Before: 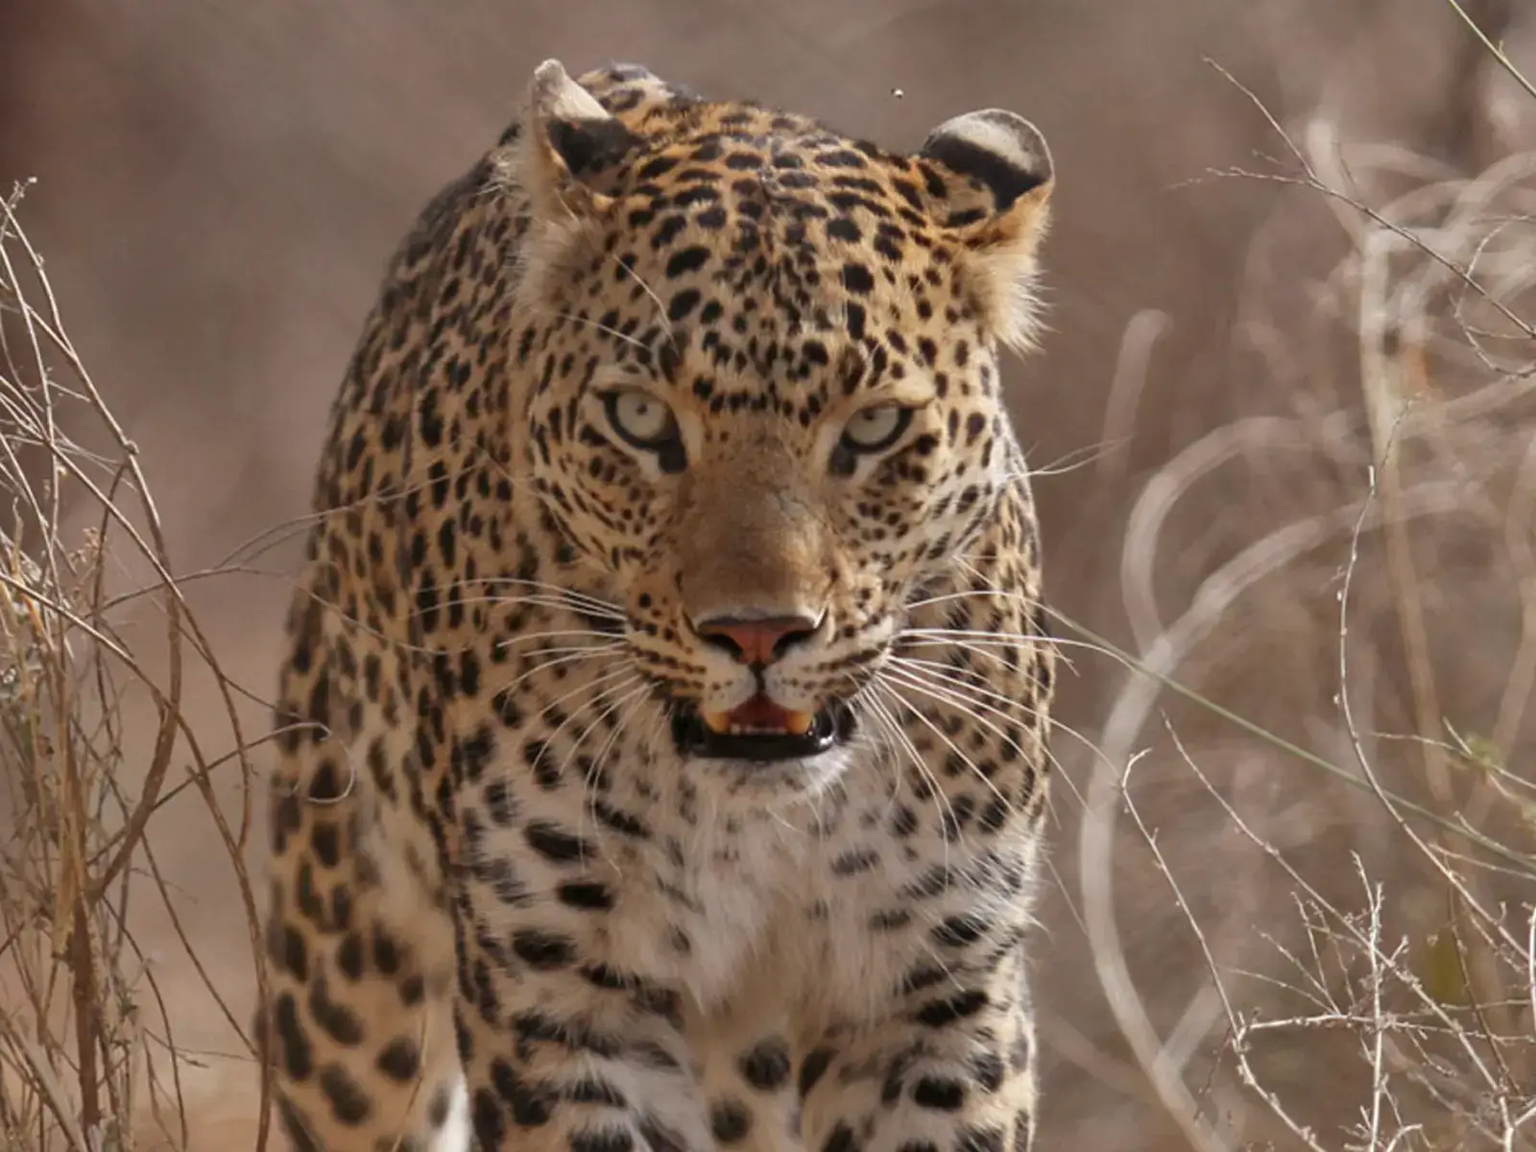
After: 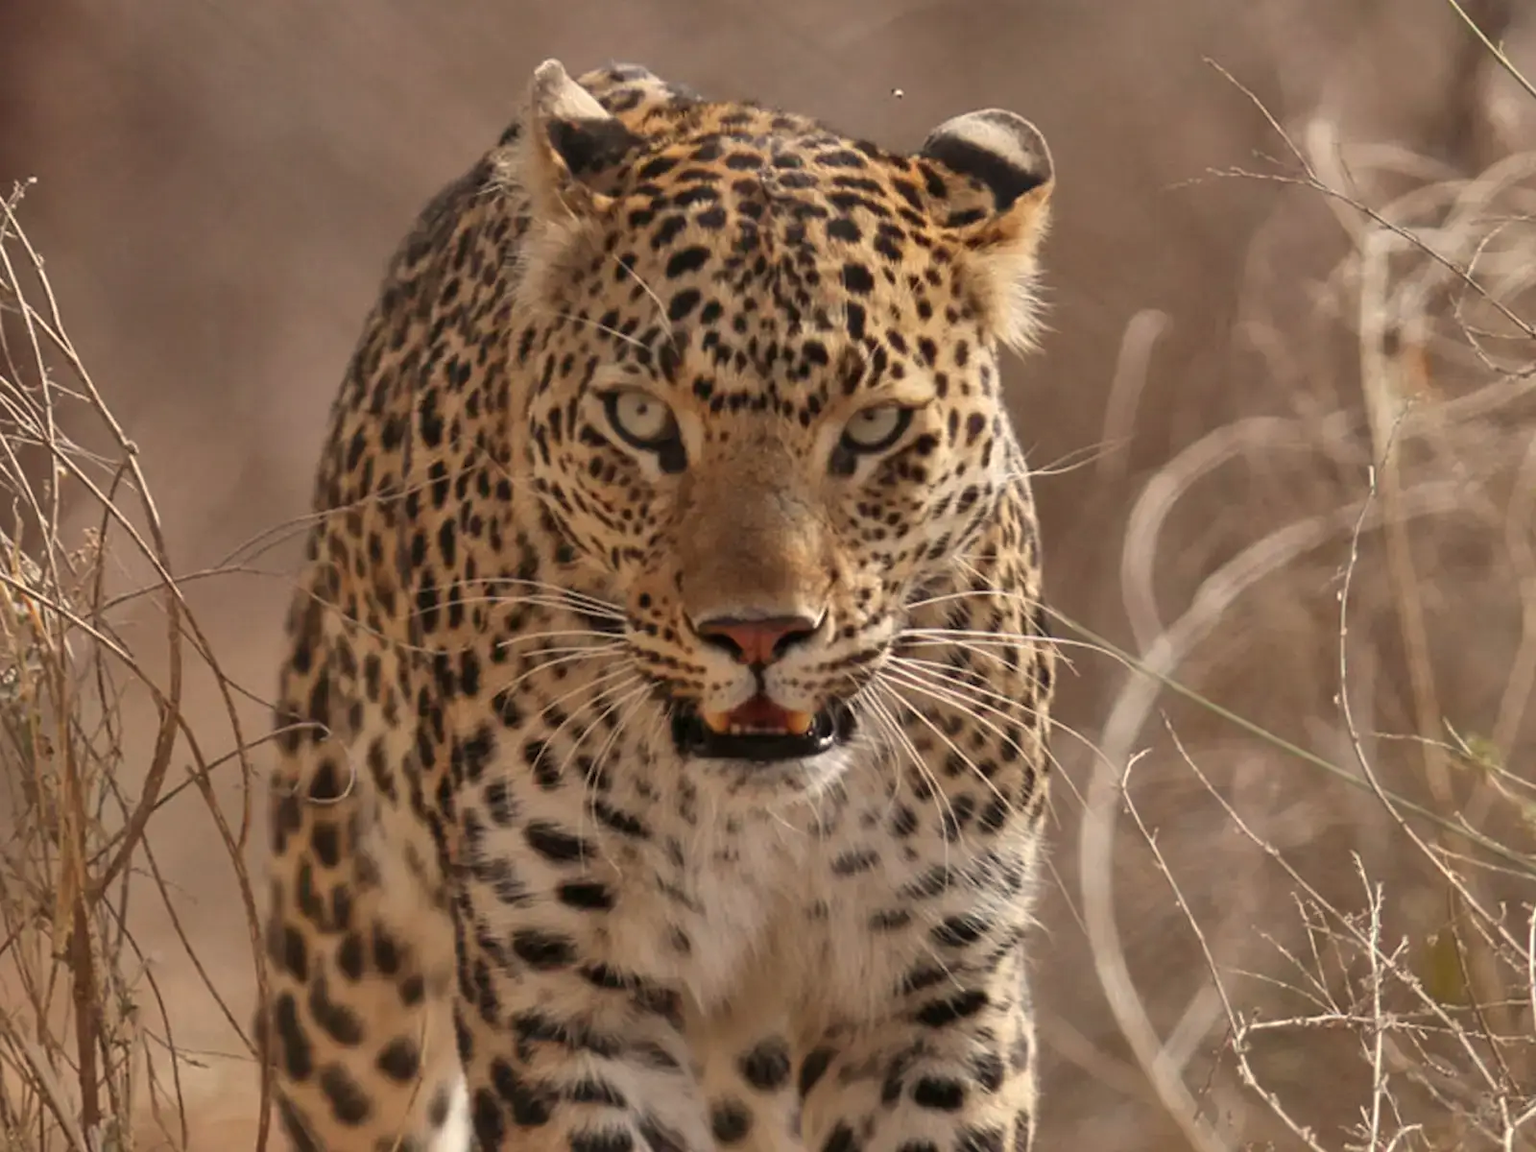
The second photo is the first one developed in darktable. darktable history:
contrast brightness saturation: contrast 0.05
white balance: red 1.045, blue 0.932
shadows and highlights: radius 108.52, shadows 44.07, highlights -67.8, low approximation 0.01, soften with gaussian
